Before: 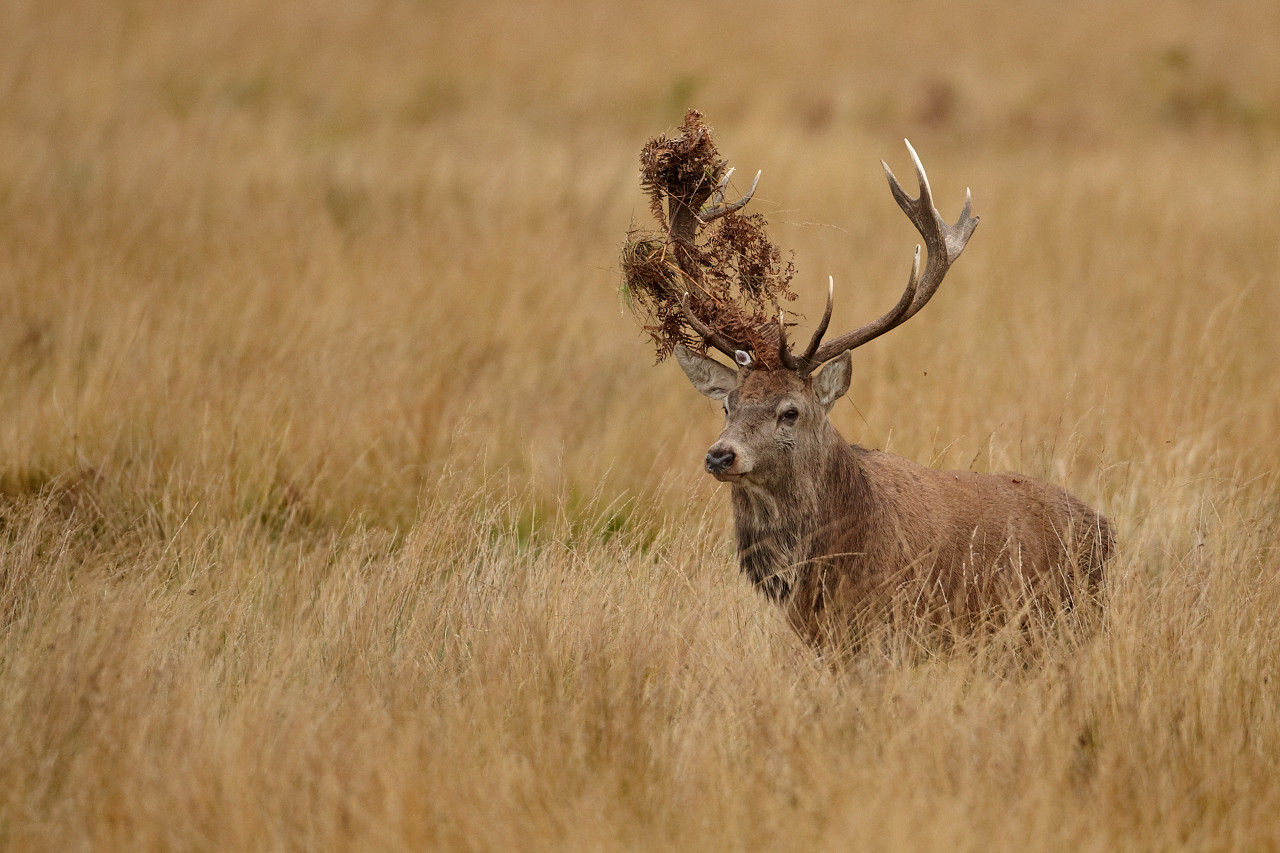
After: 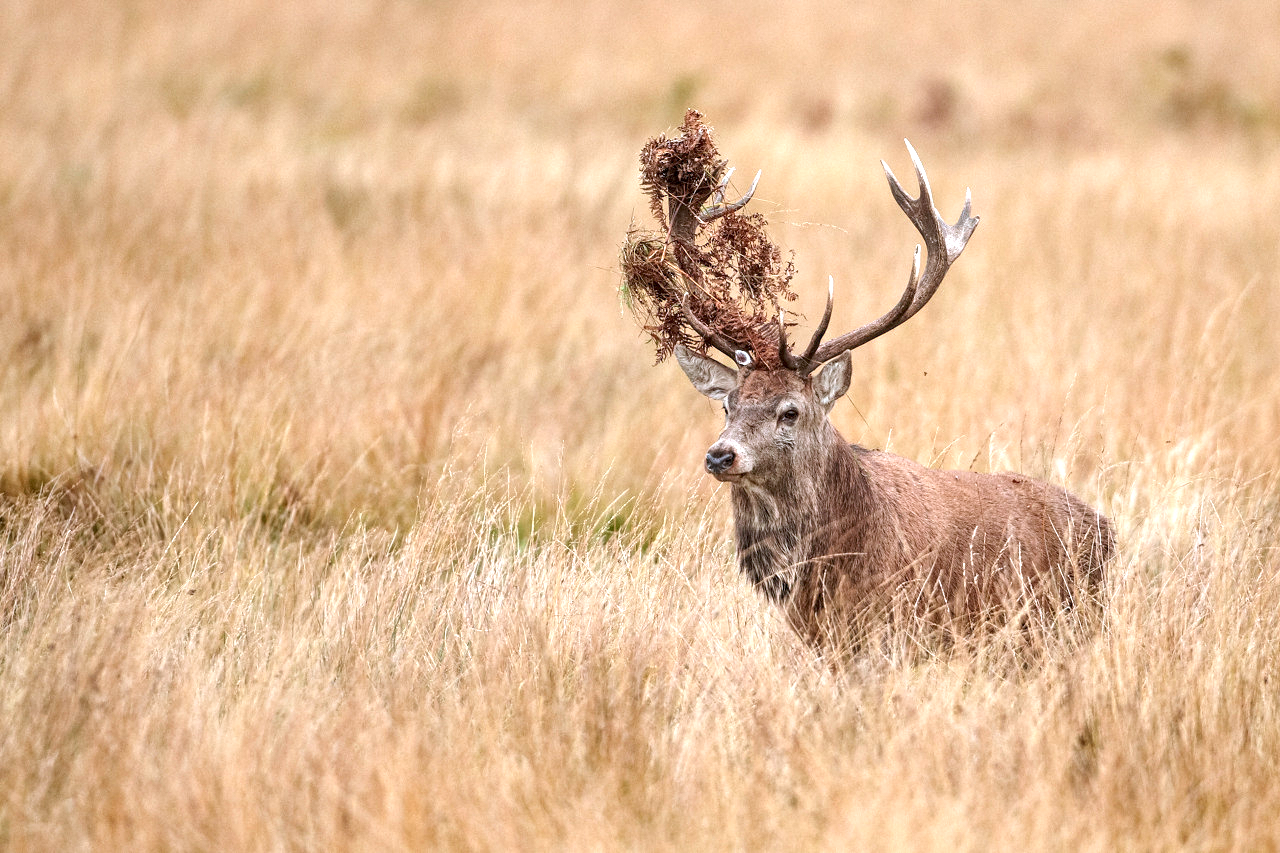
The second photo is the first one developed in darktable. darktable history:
contrast equalizer: octaves 7, y [[0.6 ×6], [0.55 ×6], [0 ×6], [0 ×6], [0 ×6]], mix 0.15
color correction: highlights a* -2.24, highlights b* -18.1
exposure: black level correction 0, exposure 1.2 EV, compensate exposure bias true, compensate highlight preservation false
local contrast: on, module defaults
